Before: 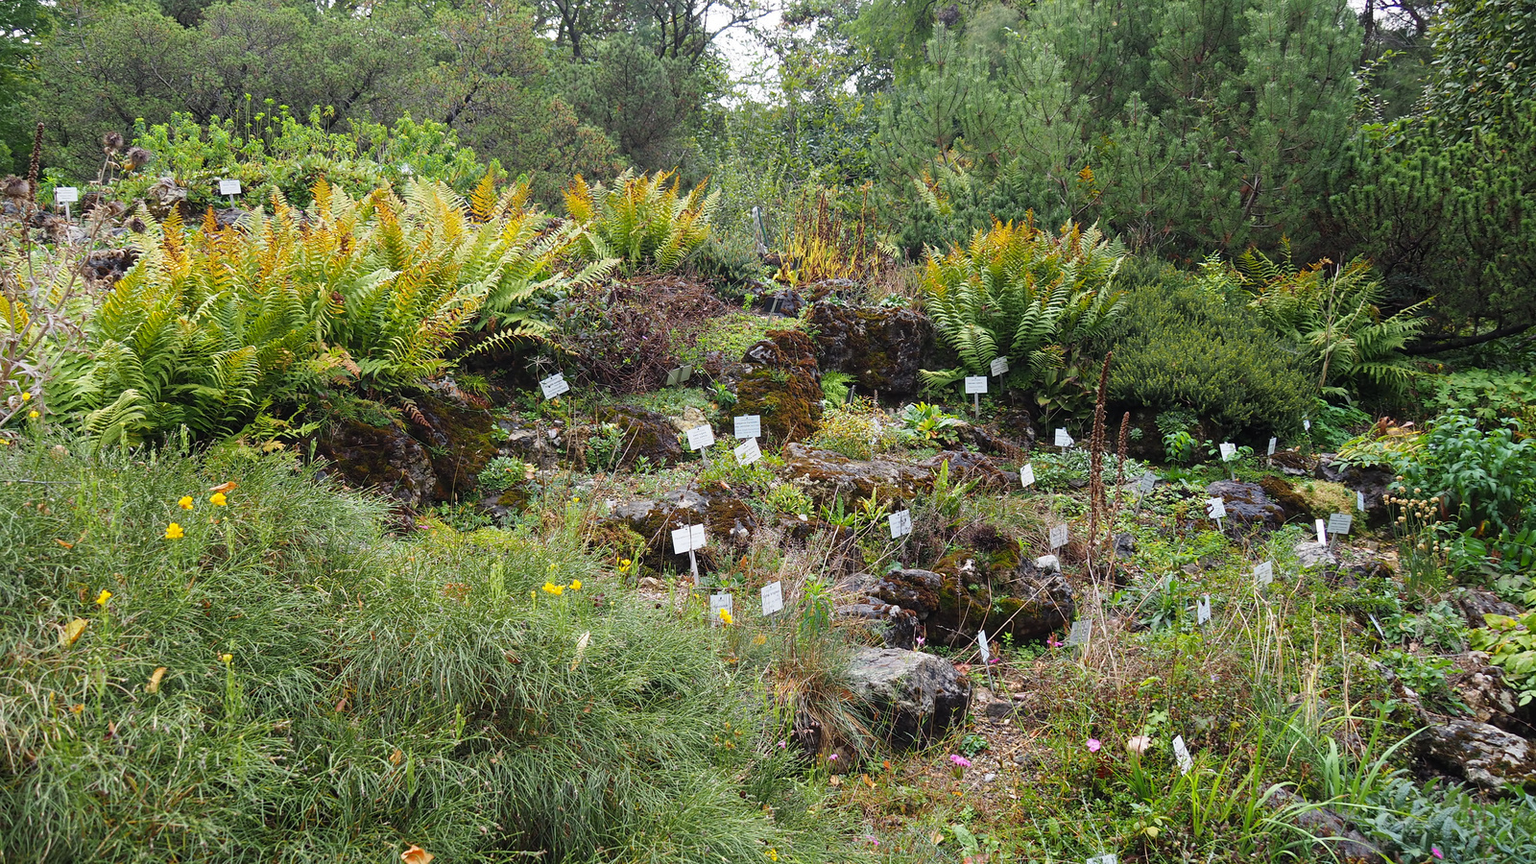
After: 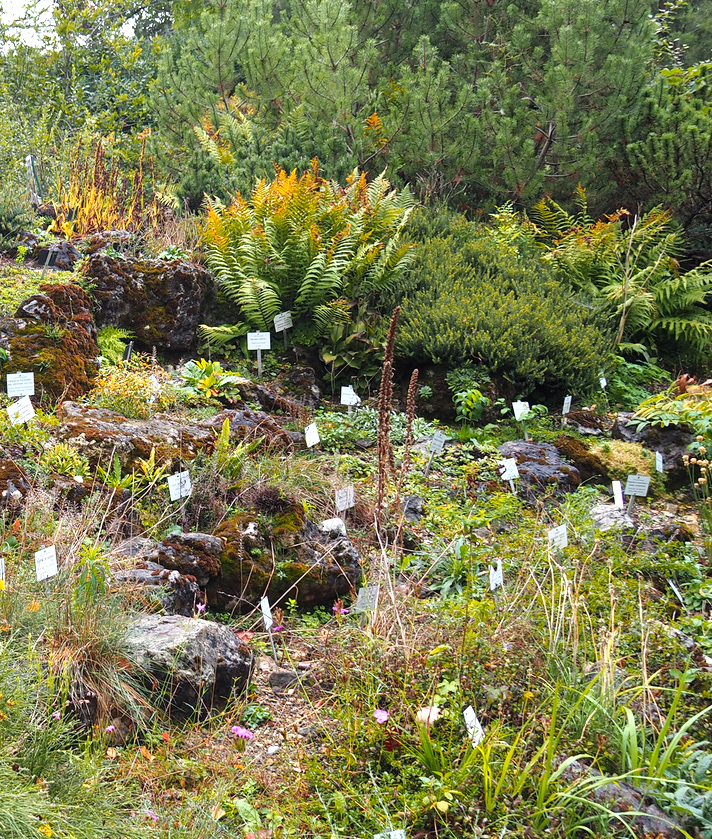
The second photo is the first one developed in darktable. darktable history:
crop: left 47.41%, top 6.671%, right 8.06%
color zones: curves: ch1 [(0.239, 0.552) (0.75, 0.5)]; ch2 [(0.25, 0.462) (0.749, 0.457)]
shadows and highlights: soften with gaussian
exposure: black level correction 0.001, exposure 0.499 EV, compensate highlight preservation false
